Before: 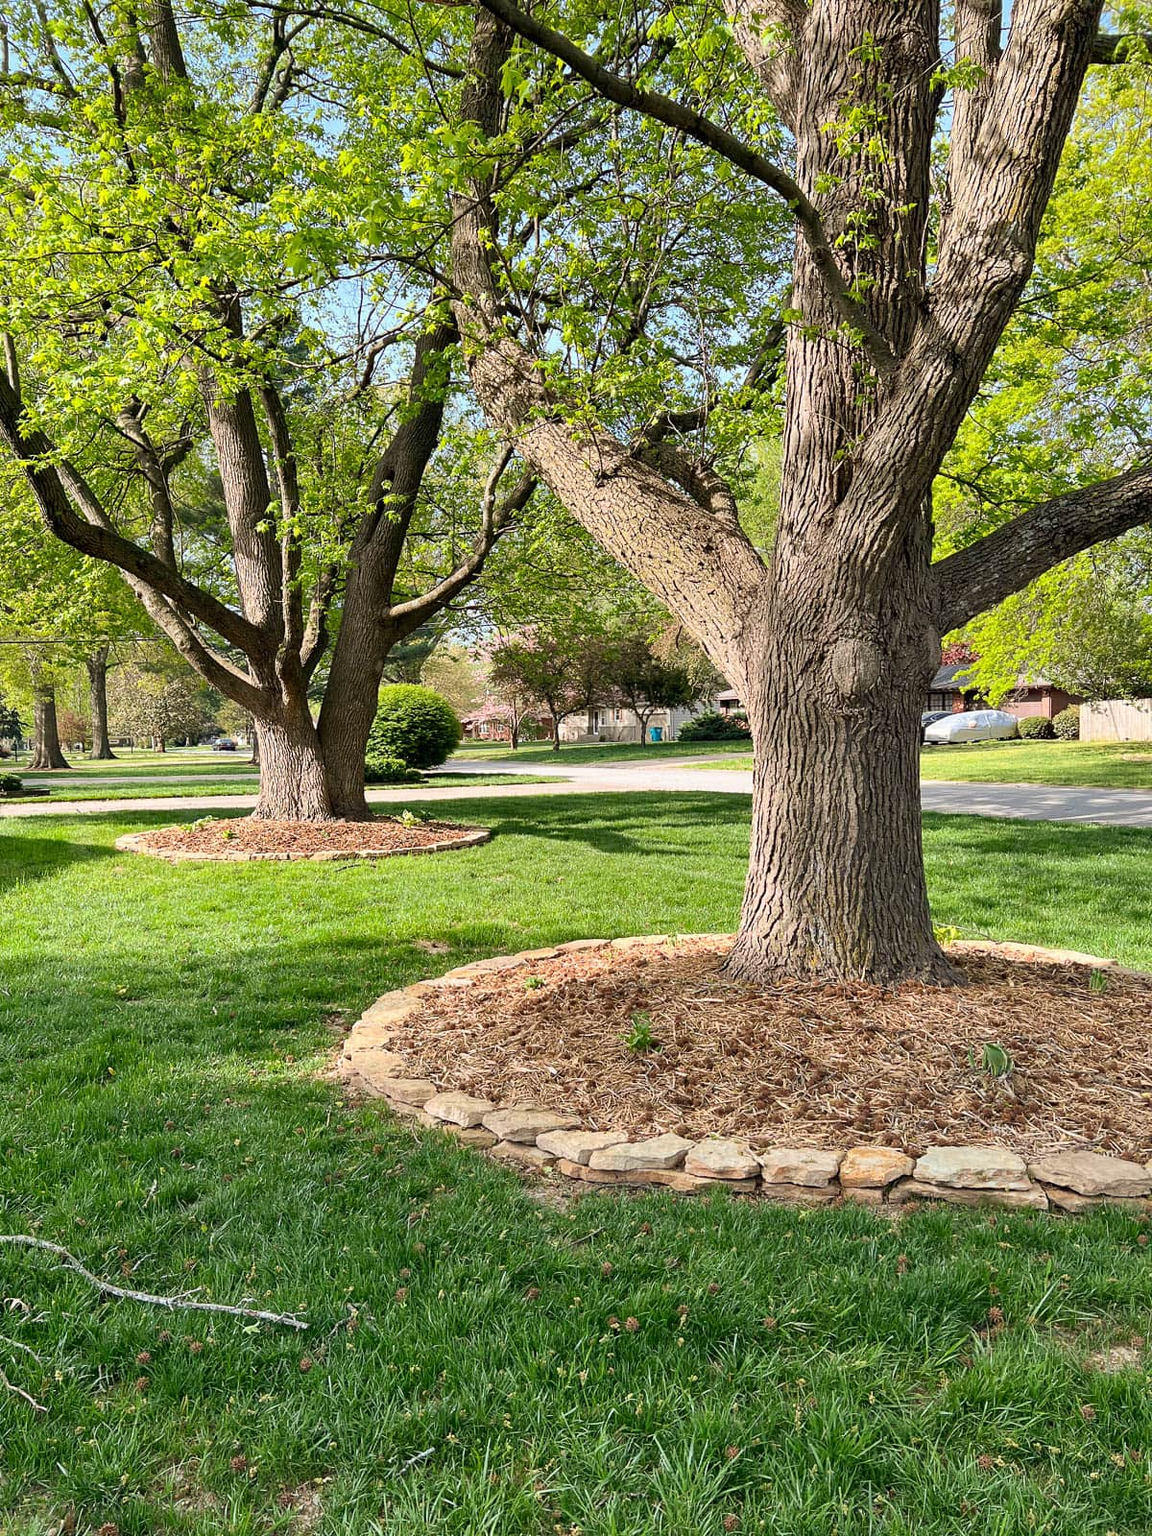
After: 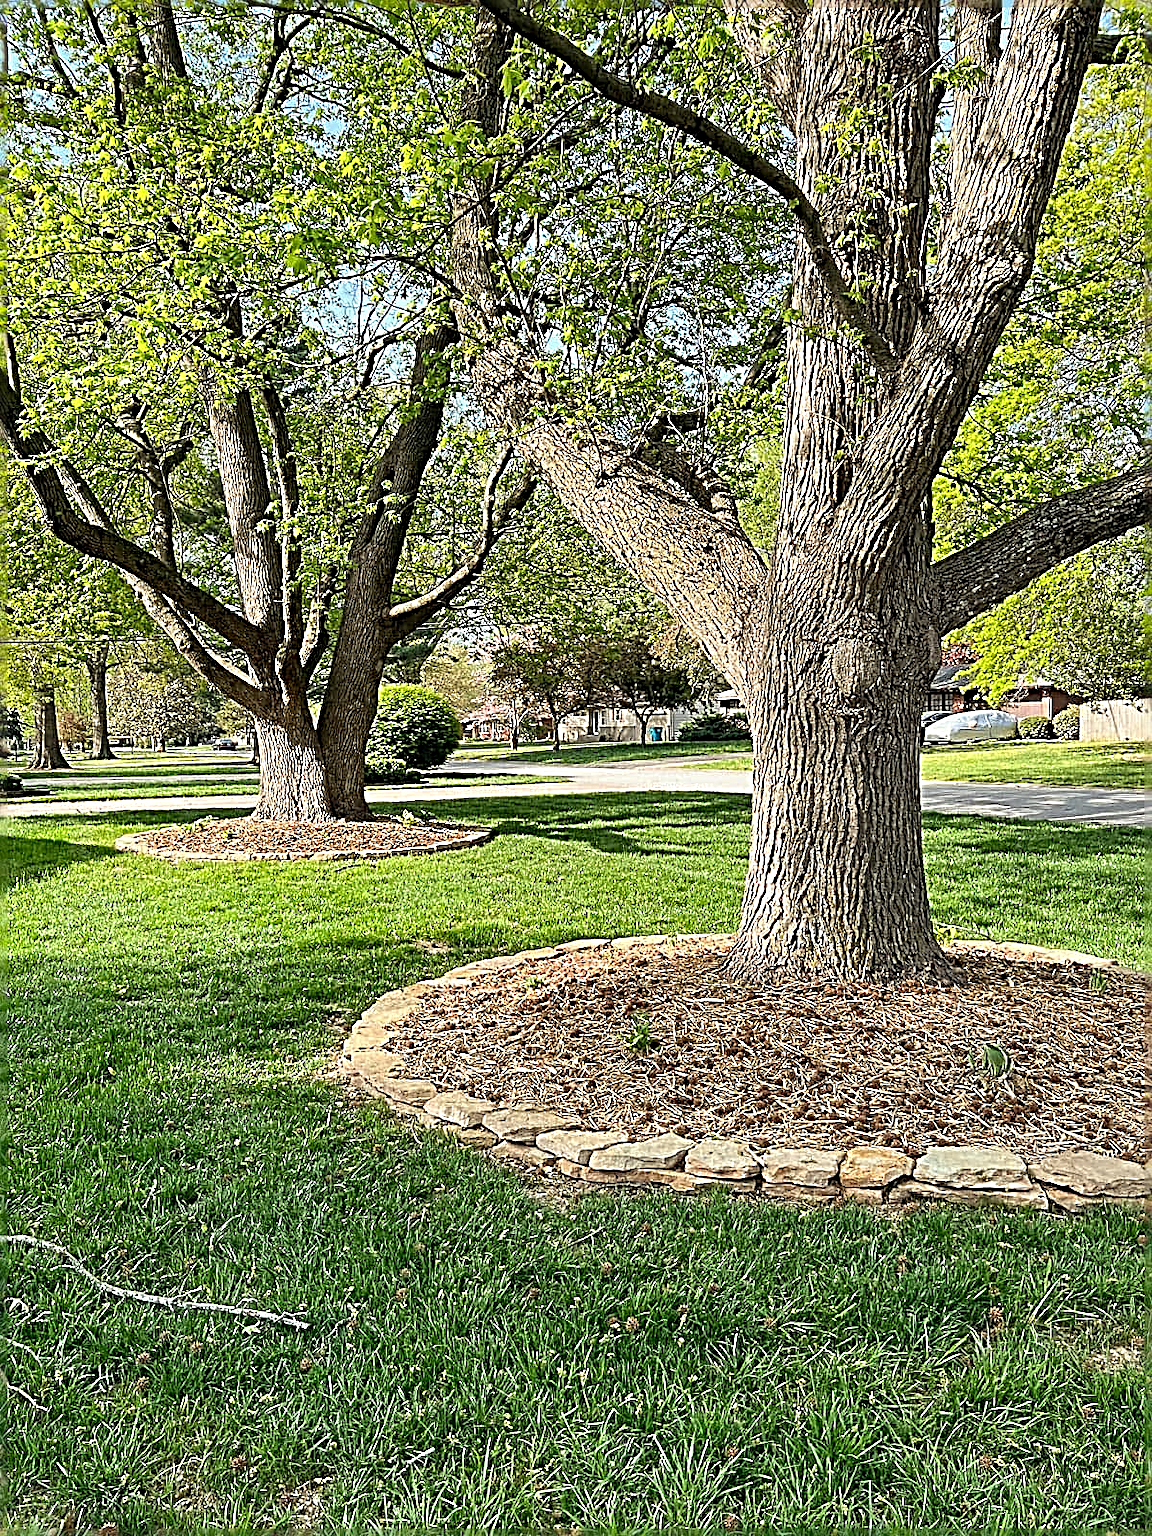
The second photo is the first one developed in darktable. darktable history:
sharpen: radius 3.158, amount 1.731
color correction: highlights a* -2.68, highlights b* 2.57
